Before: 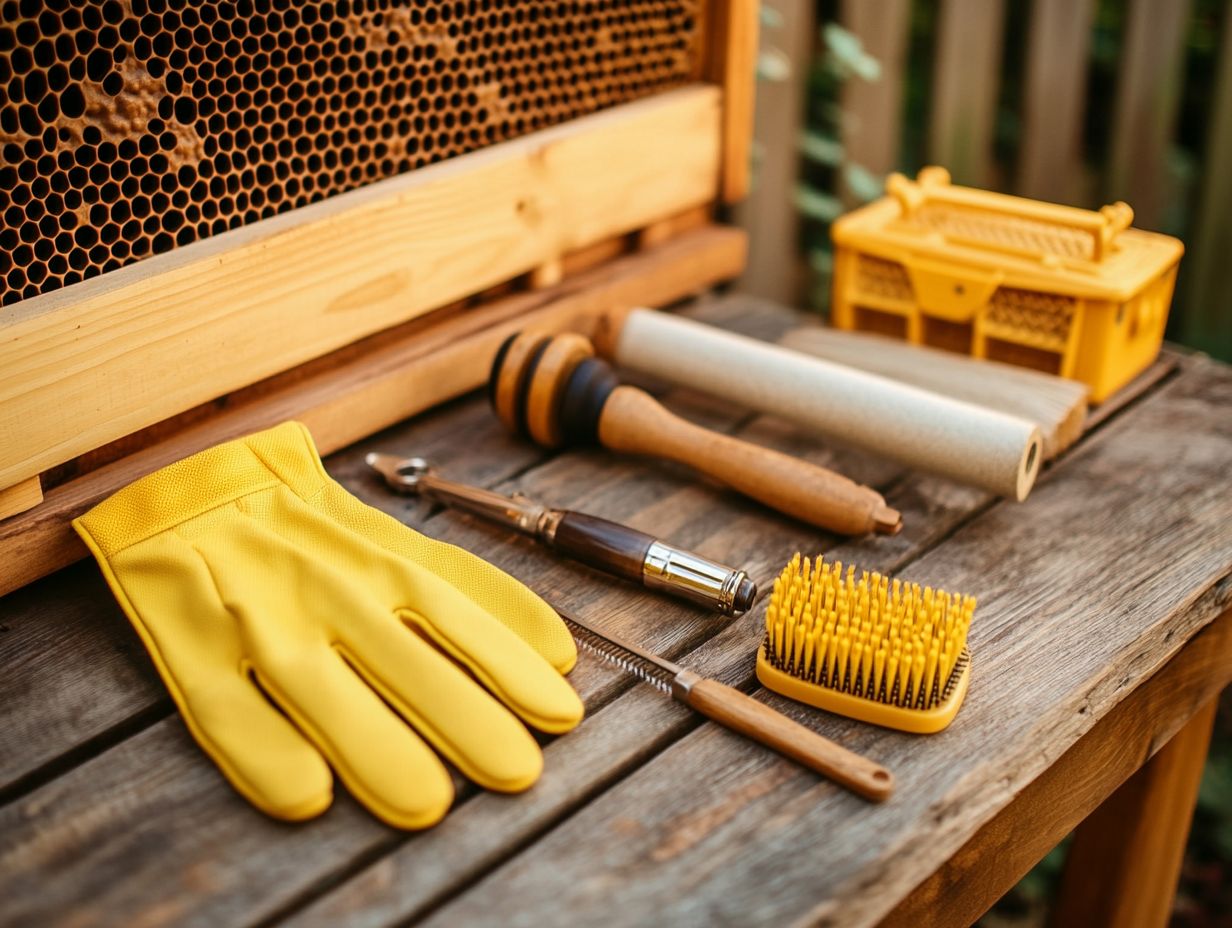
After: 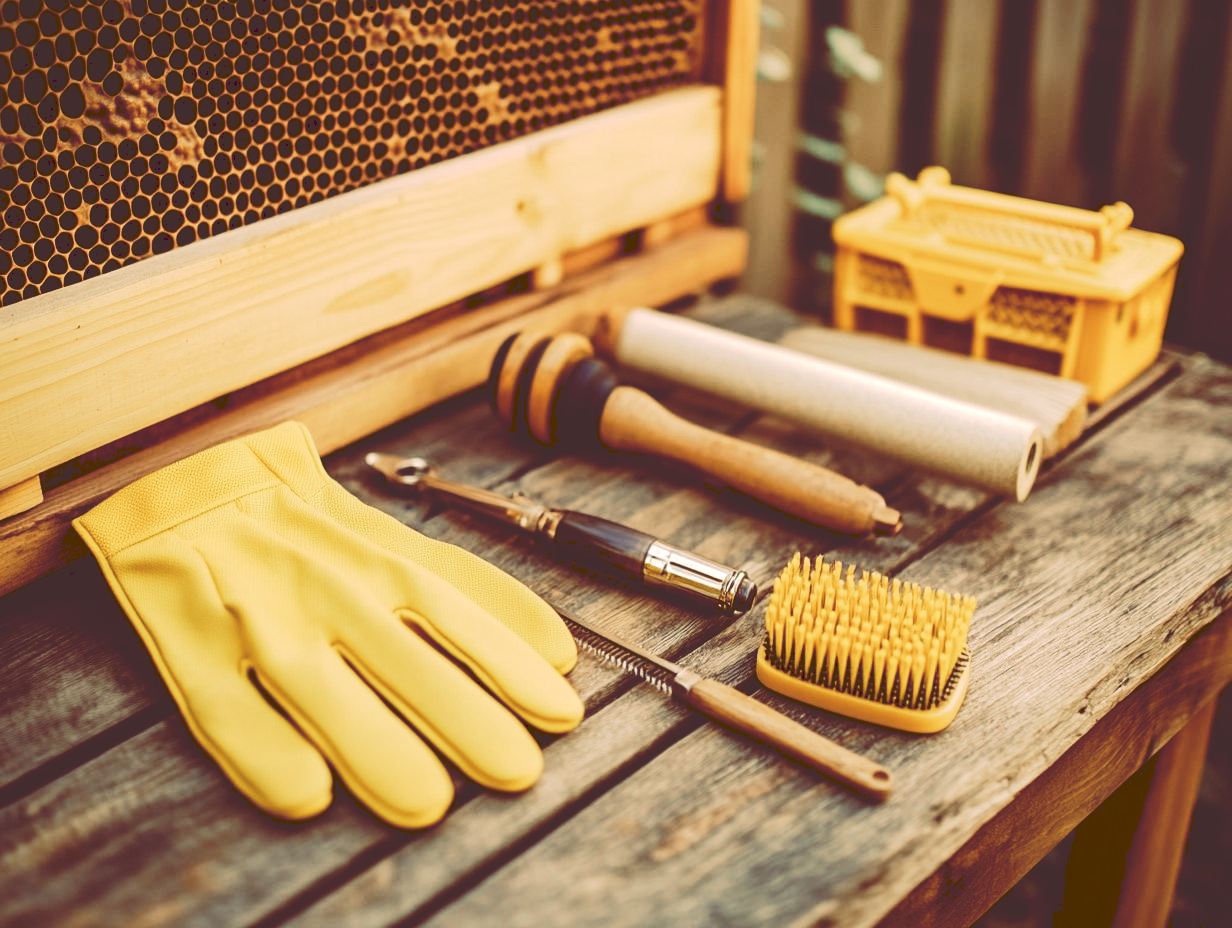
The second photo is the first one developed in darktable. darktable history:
tone curve: curves: ch0 [(0, 0) (0.003, 0.19) (0.011, 0.192) (0.025, 0.192) (0.044, 0.194) (0.069, 0.196) (0.1, 0.197) (0.136, 0.198) (0.177, 0.216) (0.224, 0.236) (0.277, 0.269) (0.335, 0.331) (0.399, 0.418) (0.468, 0.515) (0.543, 0.621) (0.623, 0.725) (0.709, 0.804) (0.801, 0.859) (0.898, 0.913) (1, 1)], preserve colors none
color look up table: target L [95.78, 91.33, 91.92, 78.11, 82.48, 75.69, 67.04, 67.15, 65.07, 53.24, 51.45, 40.03, 40.12, 18.4, 201.39, 104.93, 77.14, 72.49, 69.03, 61.19, 63.88, 57.74, 58.4, 53.88, 48.77, 38.22, 12.75, 9.787, 87.62, 85.2, 84.35, 77.57, 81.19, 69.52, 57.58, 58.46, 45.33, 47.75, 32.39, 30.64, 28.41, 17.2, 10.18, 63.07, 66.14, 54.06, 46.26, 46.88, 11.08], target a [4.4, 13.96, -2.534, -35.8, -22.19, -15.42, -32.4, -9.38, -19.86, -21.18, -26.78, -8.863, -9.428, 27.75, 0, 0, 27.05, 13.06, 33.4, 9.53, 44.92, 1.079, 48.12, 42.33, 26.16, 21.15, 50.91, 45.28, 26.6, 26.17, 30.91, 25.48, 32.46, 39.46, 19.56, 52.62, 44.27, 33.87, 9.578, 27.77, 40.46, 63.42, 46.34, -16.52, -12.82, -22.63, 5.981, 1.552, 47.44], target b [54.62, 40.45, 53.38, 21.73, 35.73, 30.82, 25.69, 20.97, 34.39, 4.528, 19.26, 17.9, -0.463, 30.9, -0.001, -0.003, 34.17, 22.35, 44.61, 48.2, 21.03, 19.25, 46.69, 33.37, 16.38, 35.34, 21.2, 16.08, 30.87, 33.31, 24.87, 20.99, 21.59, 4.102, 7.11, 10.08, -33.21, -8.924, 0.257, -30.36, -5.347, -44, 7.433, -9.417, 7.41, -15.3, -36.31, -17.4, -10.74], num patches 49
